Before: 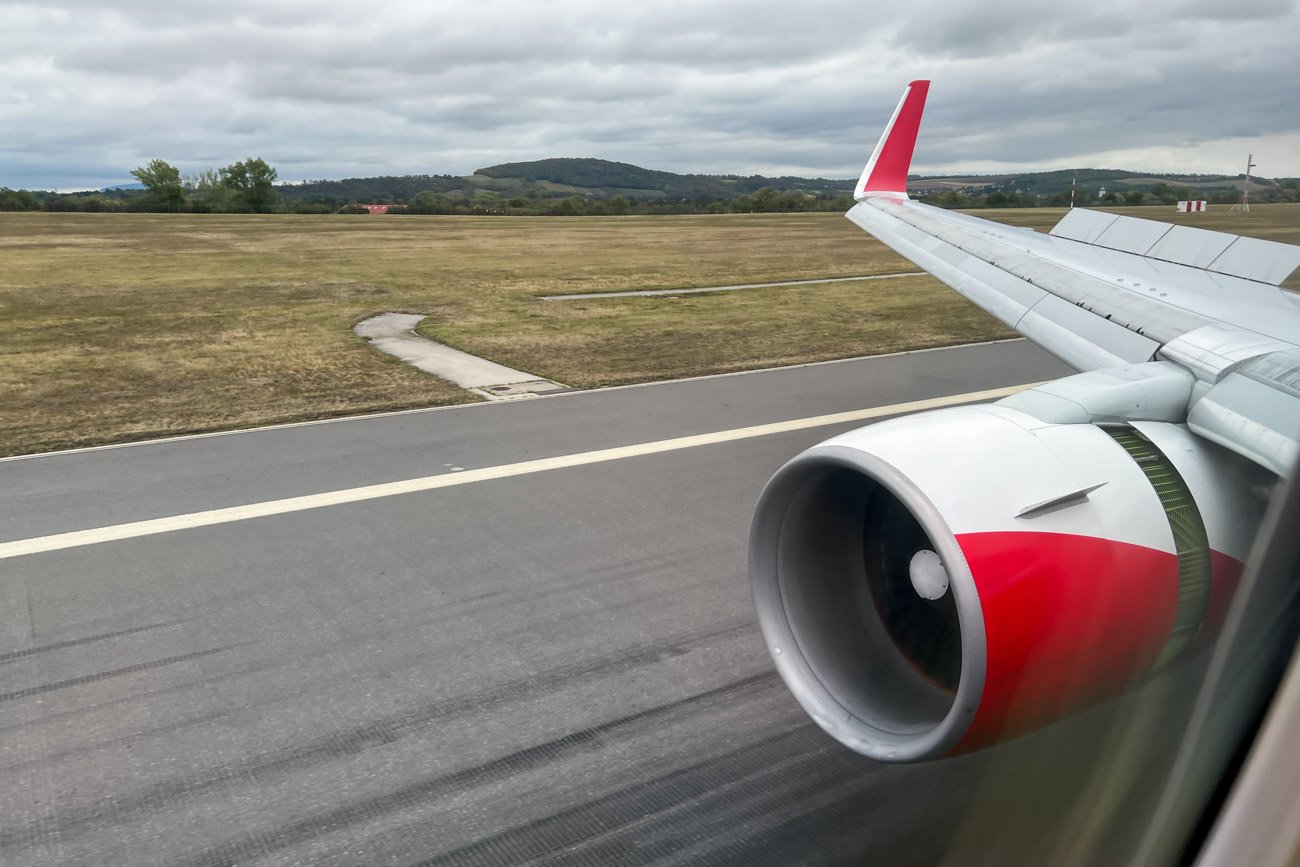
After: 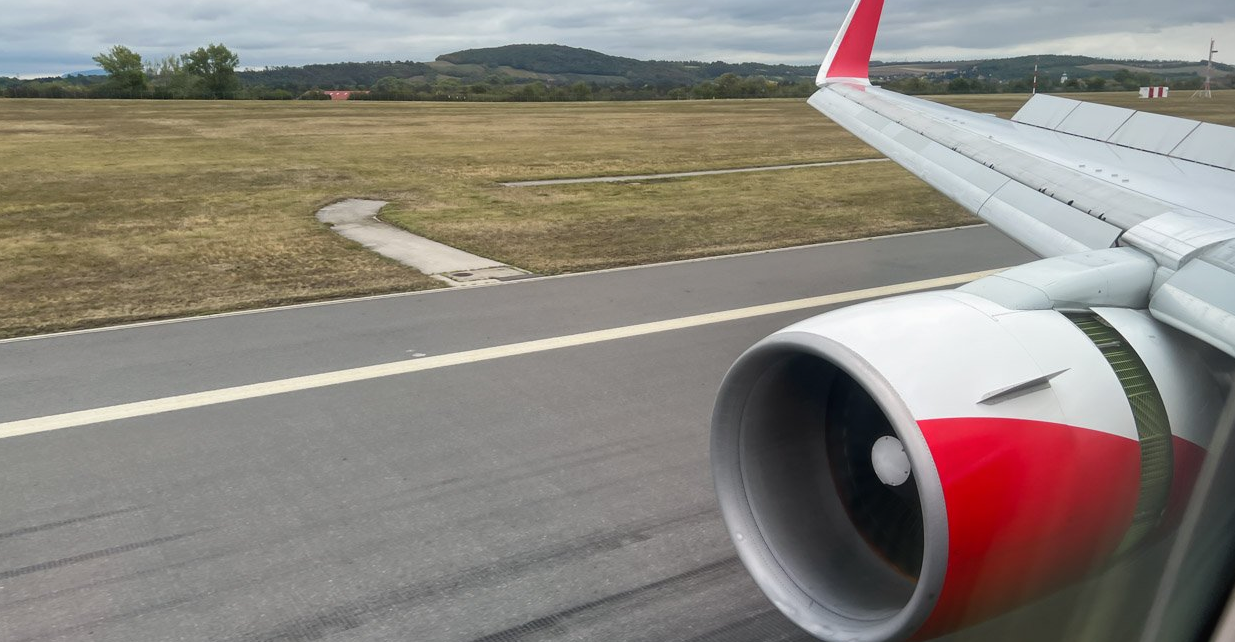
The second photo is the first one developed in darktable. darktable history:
contrast equalizer: octaves 7, y [[0.6 ×6], [0.55 ×6], [0 ×6], [0 ×6], [0 ×6]], mix -0.2
crop and rotate: left 2.991%, top 13.302%, right 1.981%, bottom 12.636%
